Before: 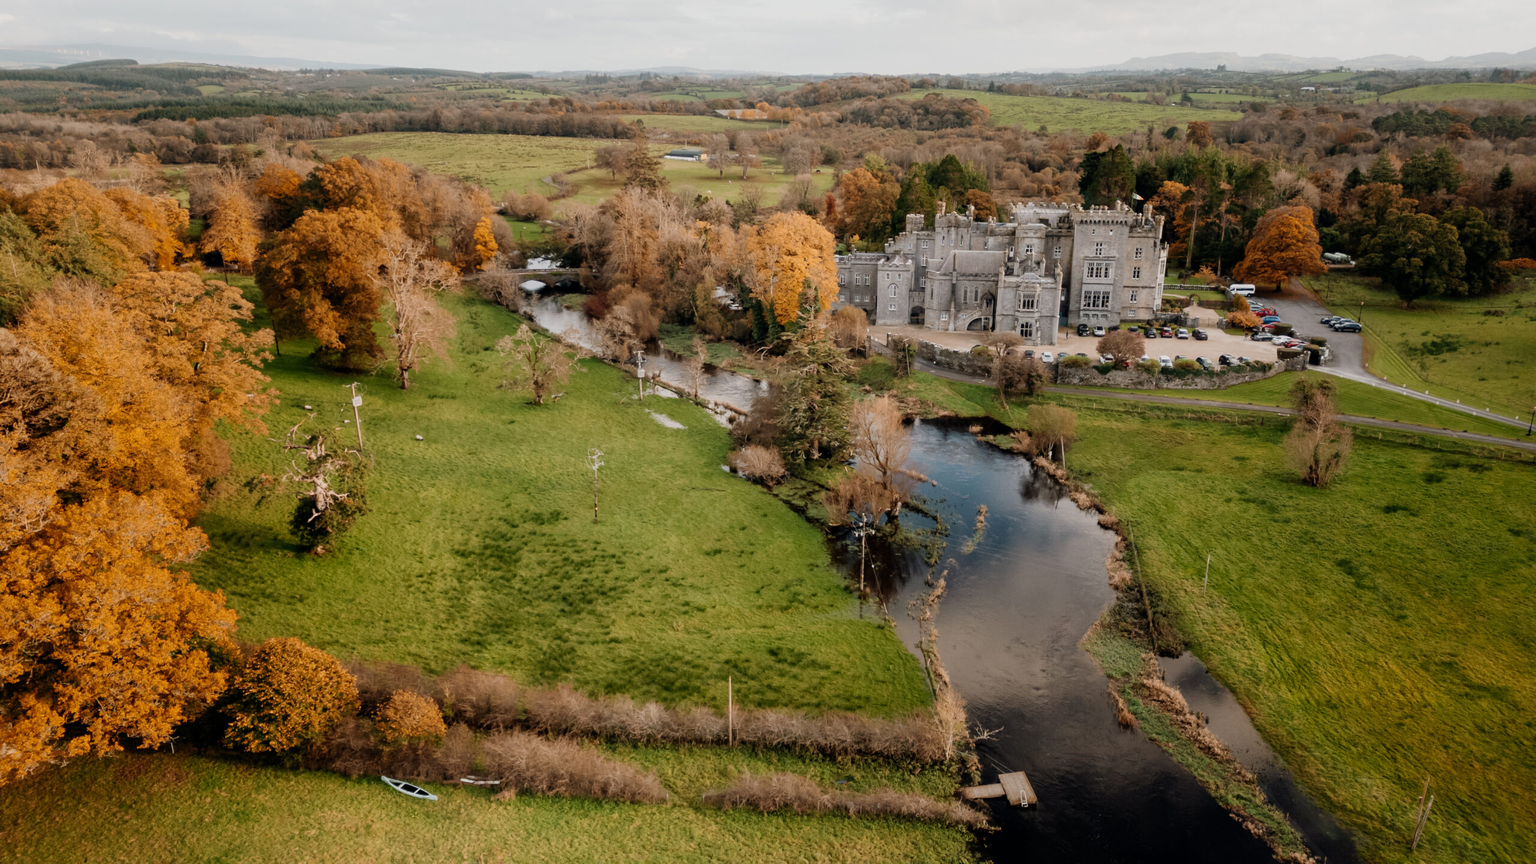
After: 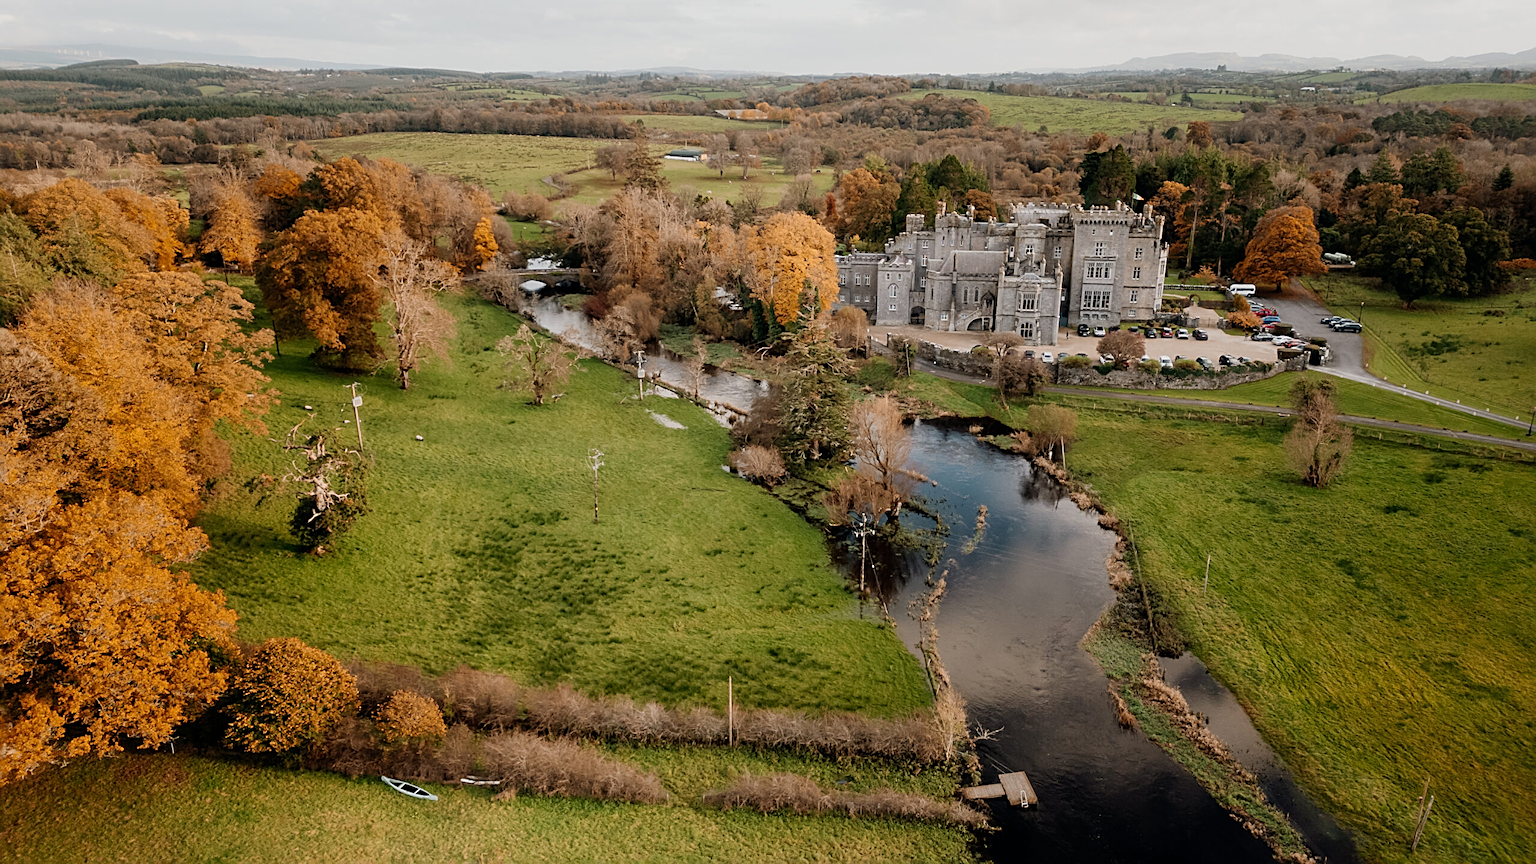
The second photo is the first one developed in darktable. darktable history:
sharpen: radius 2.536, amount 0.622
